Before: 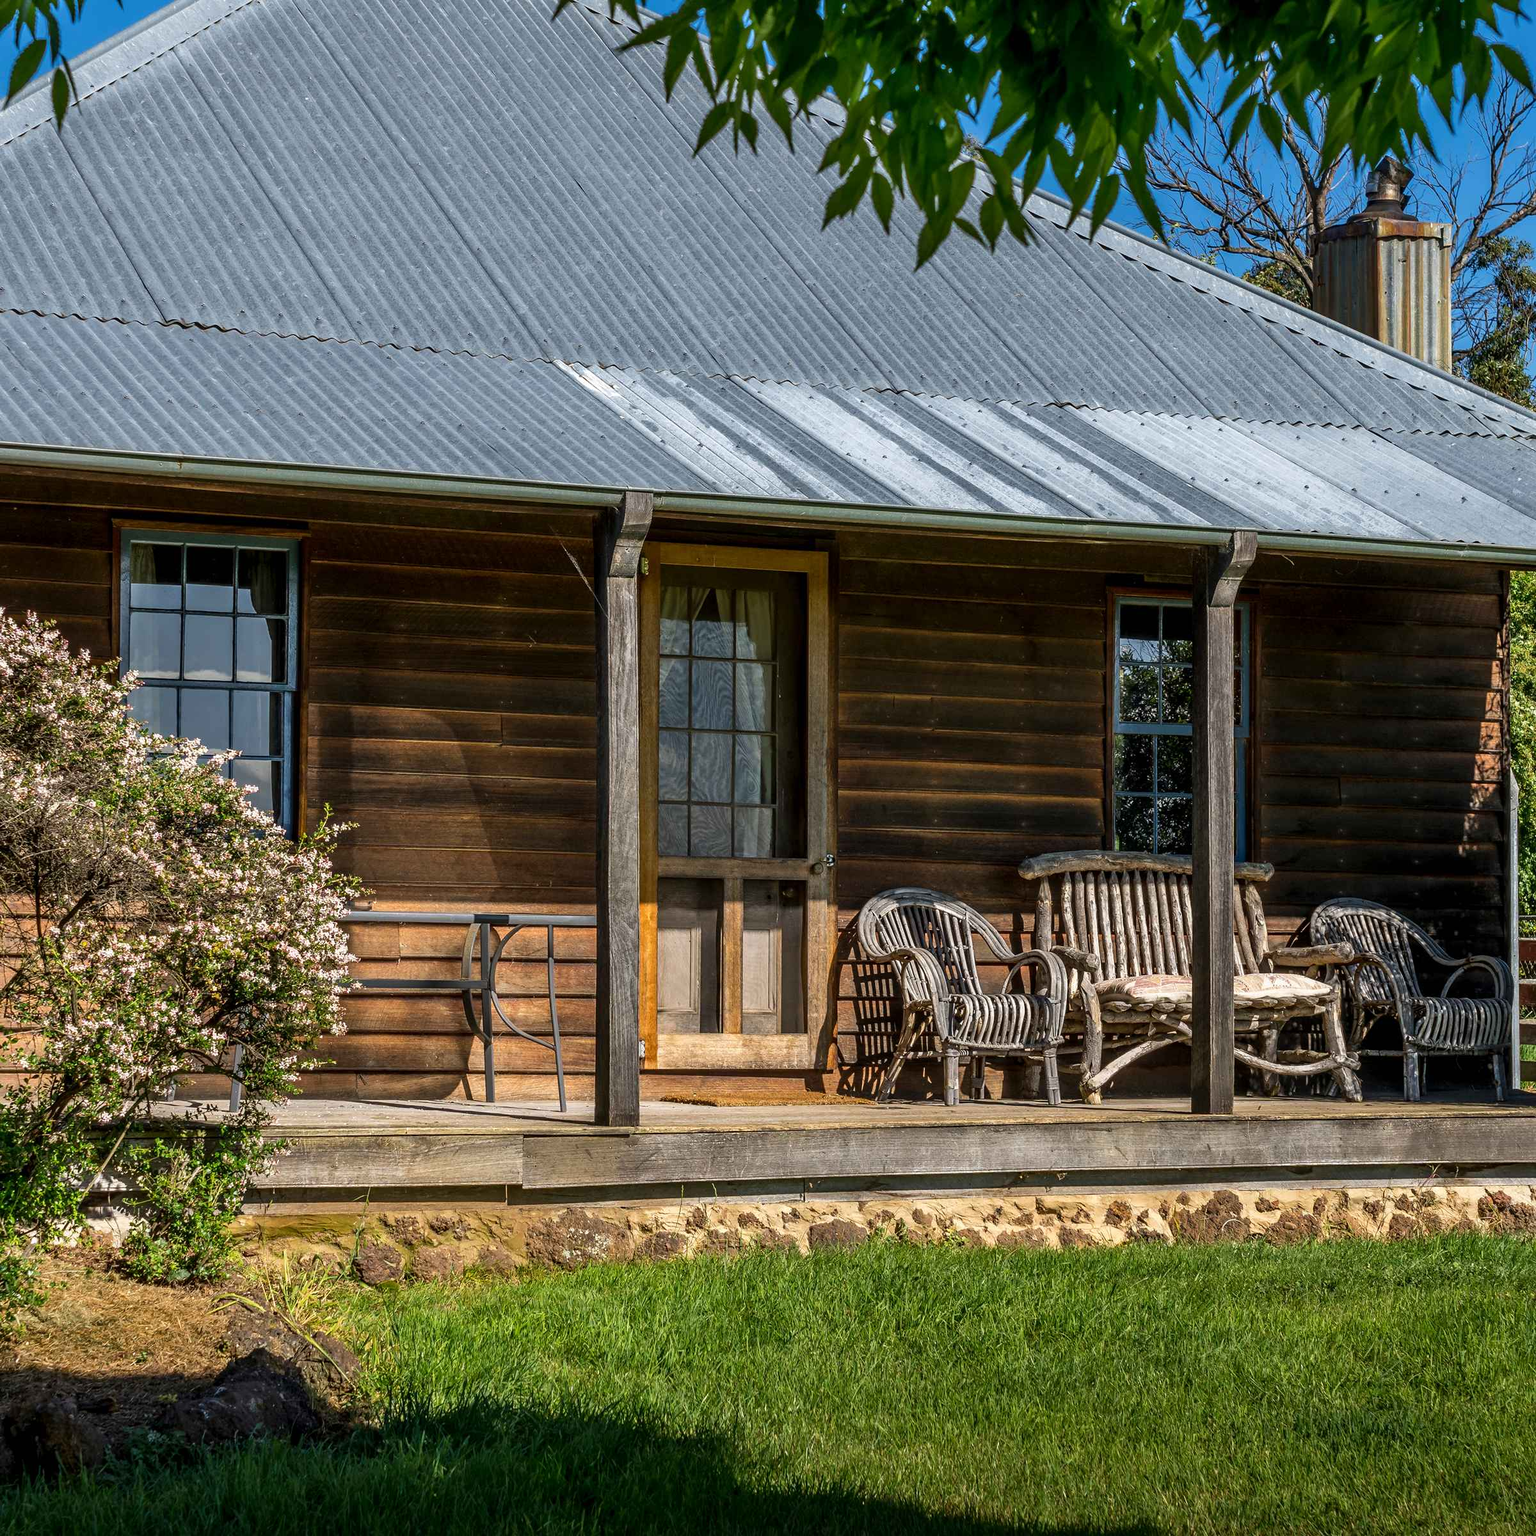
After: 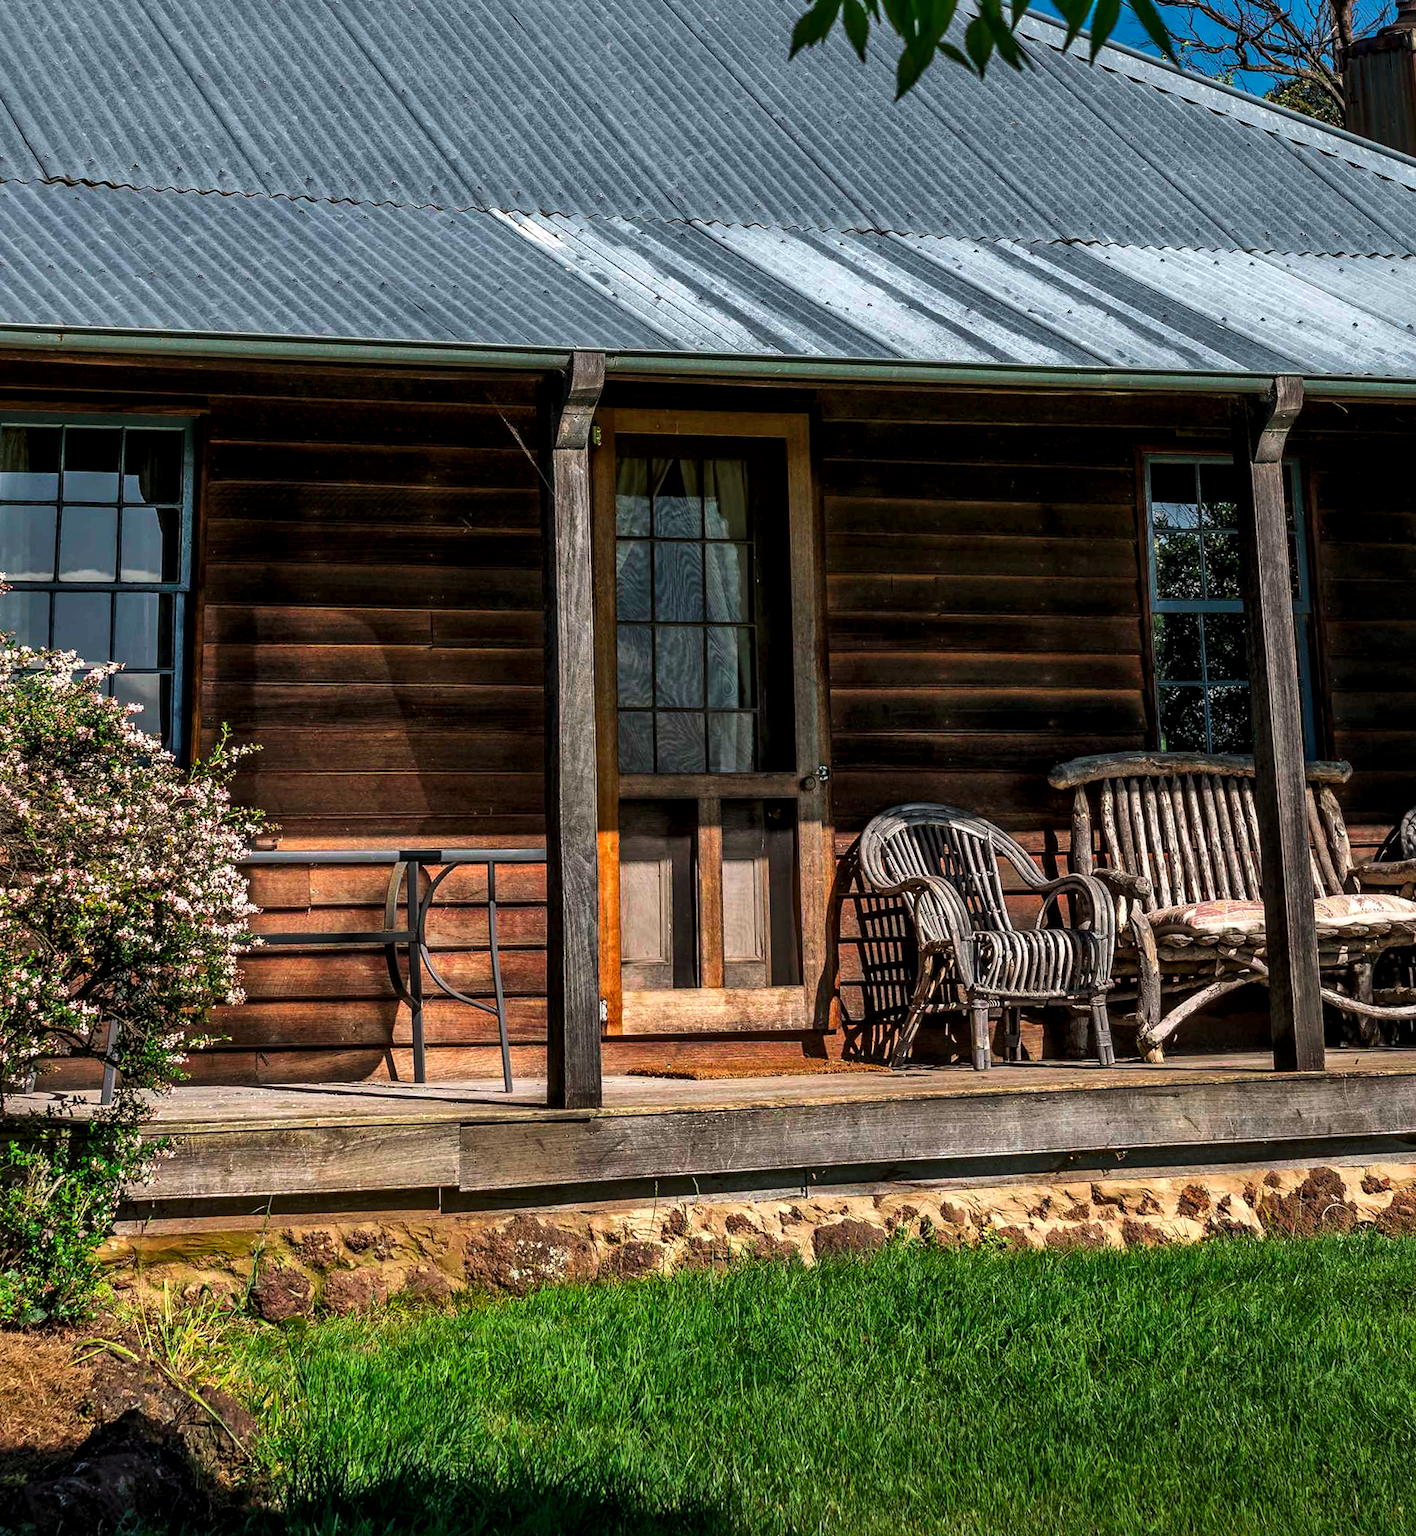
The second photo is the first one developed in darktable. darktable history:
exposure: compensate highlight preservation false
crop: left 6.446%, top 8.188%, right 9.538%, bottom 3.548%
levels: levels [0.029, 0.545, 0.971]
rotate and perspective: rotation -1.68°, lens shift (vertical) -0.146, crop left 0.049, crop right 0.912, crop top 0.032, crop bottom 0.96
color contrast: green-magenta contrast 1.73, blue-yellow contrast 1.15
local contrast: mode bilateral grid, contrast 20, coarseness 50, detail 130%, midtone range 0.2
